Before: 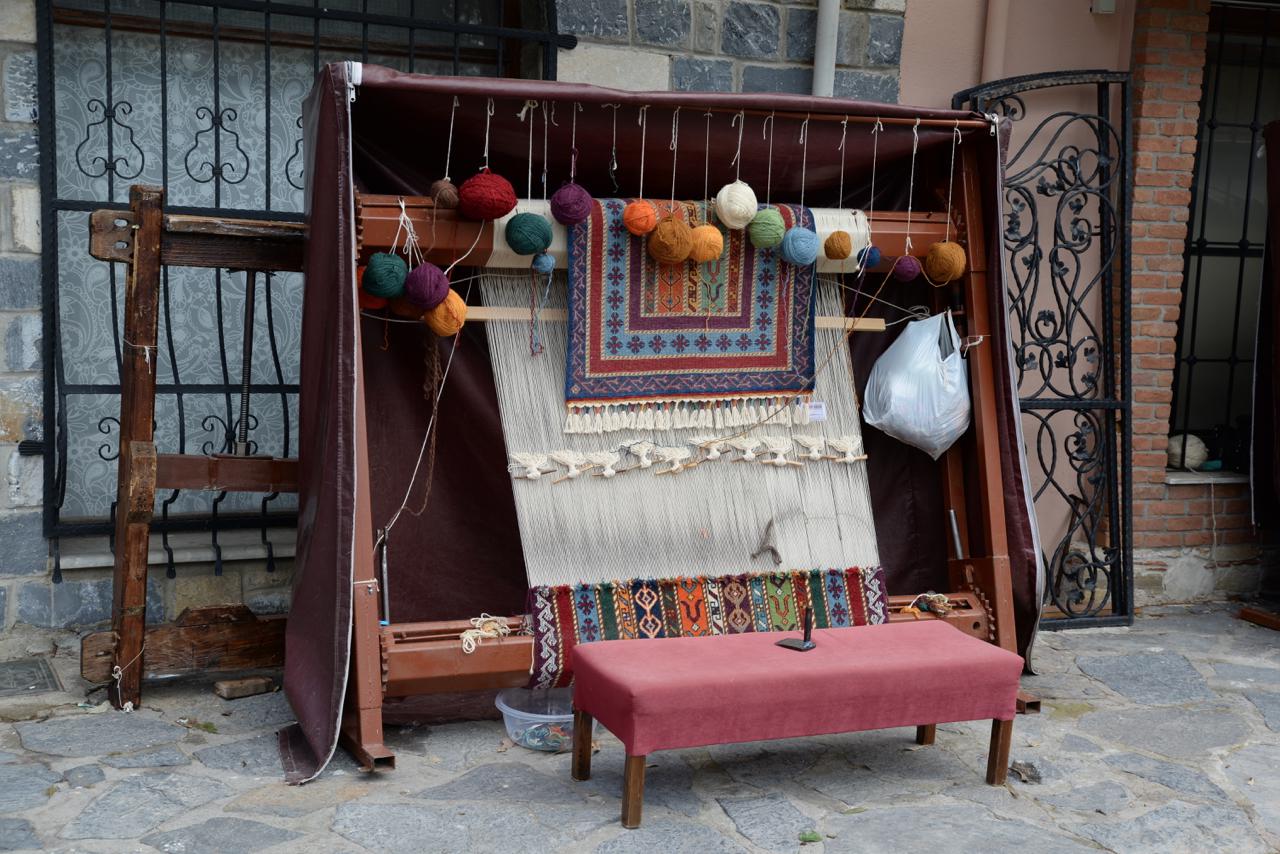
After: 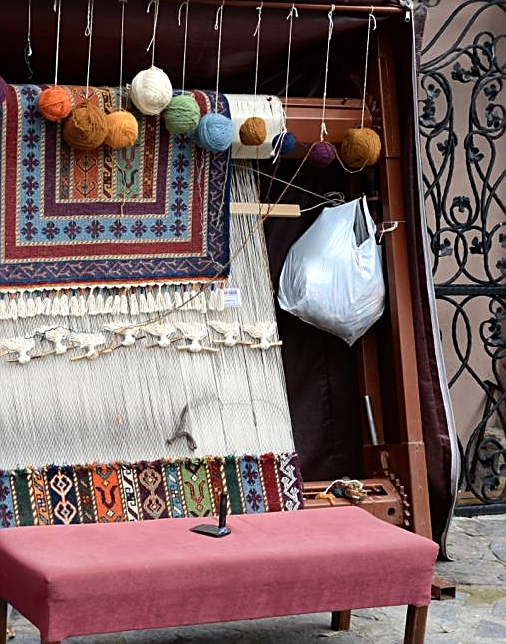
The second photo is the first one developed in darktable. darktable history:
tone equalizer: -8 EV -0.417 EV, -7 EV -0.389 EV, -6 EV -0.333 EV, -5 EV -0.222 EV, -3 EV 0.222 EV, -2 EV 0.333 EV, -1 EV 0.389 EV, +0 EV 0.417 EV, edges refinement/feathering 500, mask exposure compensation -1.57 EV, preserve details no
crop: left 45.721%, top 13.393%, right 14.118%, bottom 10.01%
sharpen: on, module defaults
